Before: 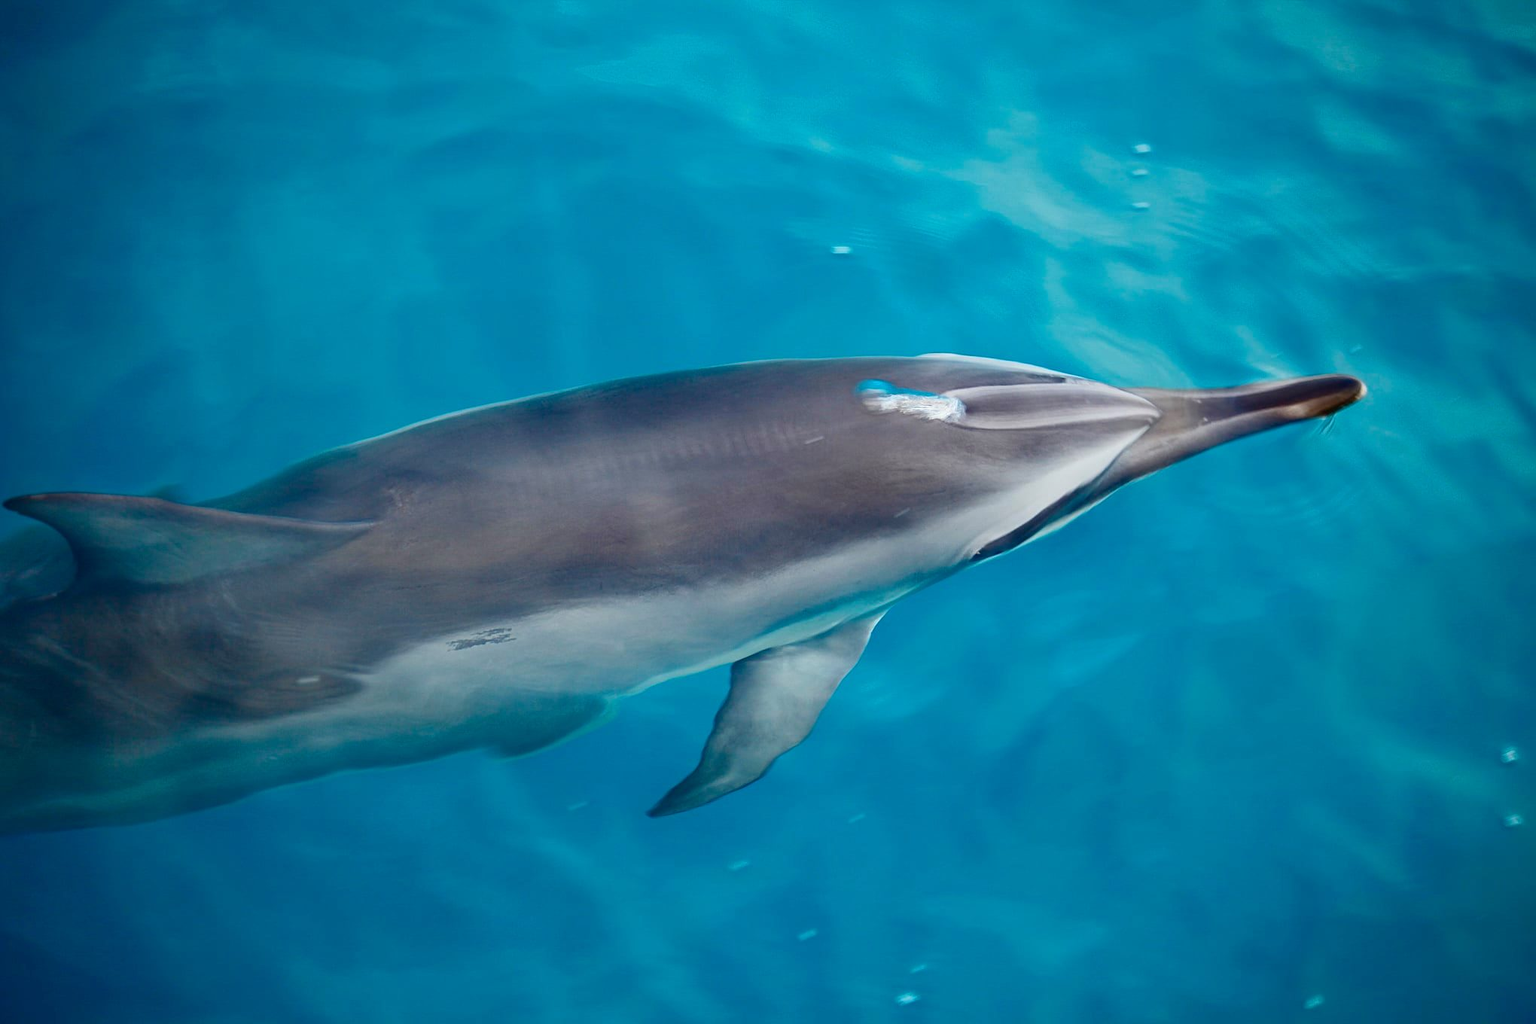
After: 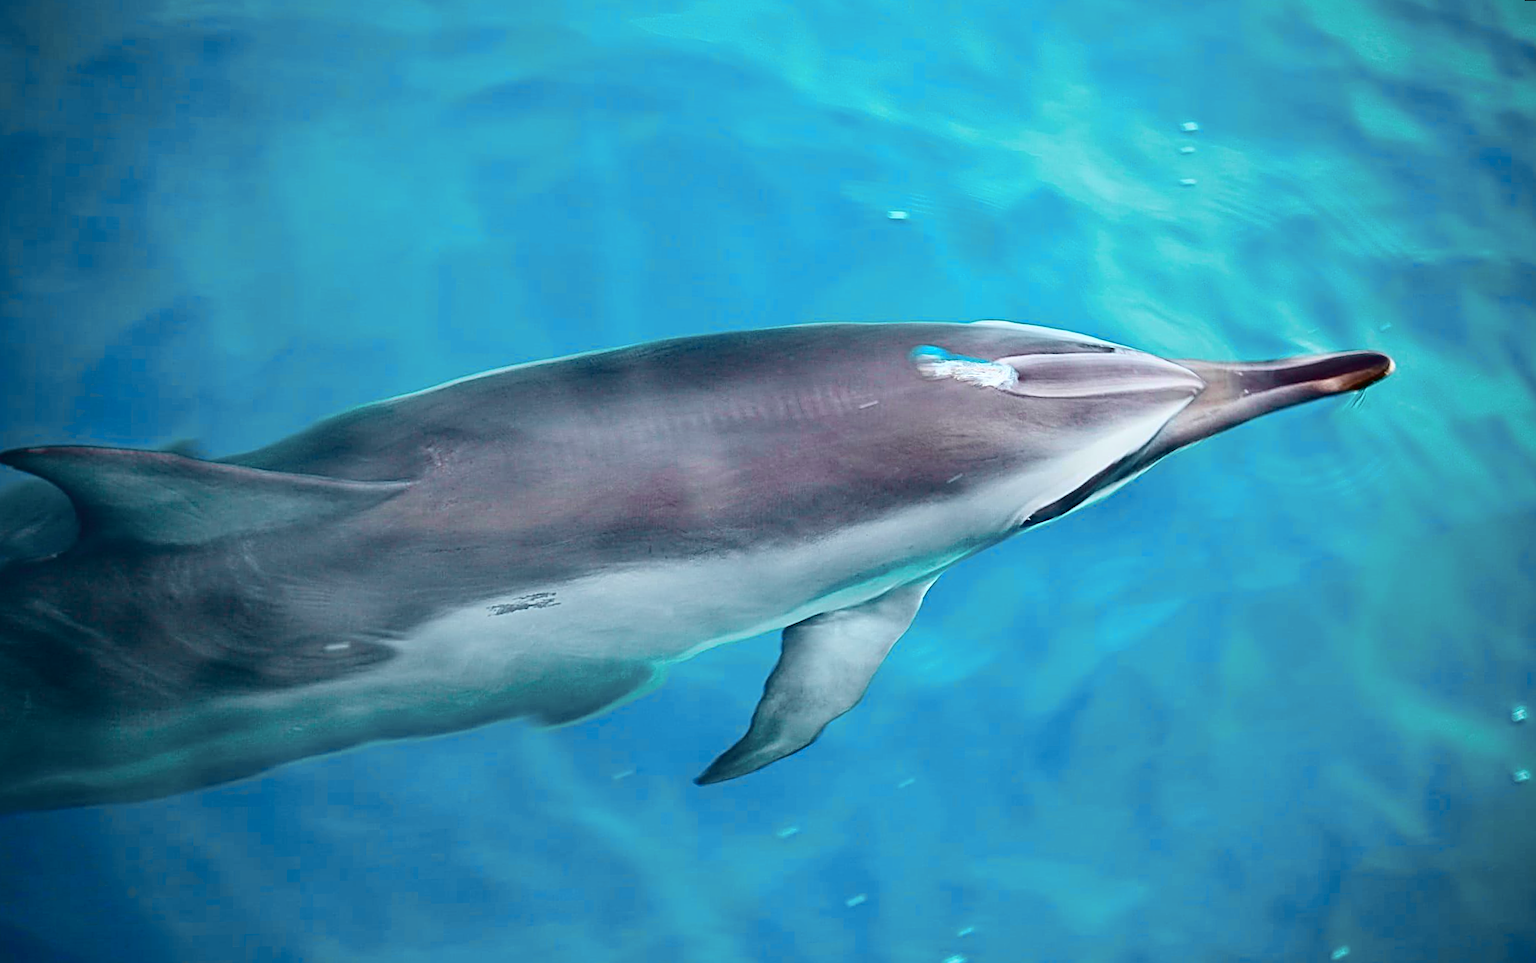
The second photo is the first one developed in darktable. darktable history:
tone curve: curves: ch0 [(0, 0.023) (0.087, 0.065) (0.184, 0.168) (0.45, 0.54) (0.57, 0.683) (0.722, 0.825) (0.877, 0.948) (1, 1)]; ch1 [(0, 0) (0.388, 0.369) (0.44, 0.44) (0.489, 0.481) (0.534, 0.561) (0.657, 0.659) (1, 1)]; ch2 [(0, 0) (0.353, 0.317) (0.408, 0.427) (0.472, 0.46) (0.5, 0.496) (0.537, 0.534) (0.576, 0.592) (0.625, 0.631) (1, 1)], color space Lab, independent channels, preserve colors none
rotate and perspective: rotation 0.679°, lens shift (horizontal) 0.136, crop left 0.009, crop right 0.991, crop top 0.078, crop bottom 0.95
sharpen: radius 2.531, amount 0.628
